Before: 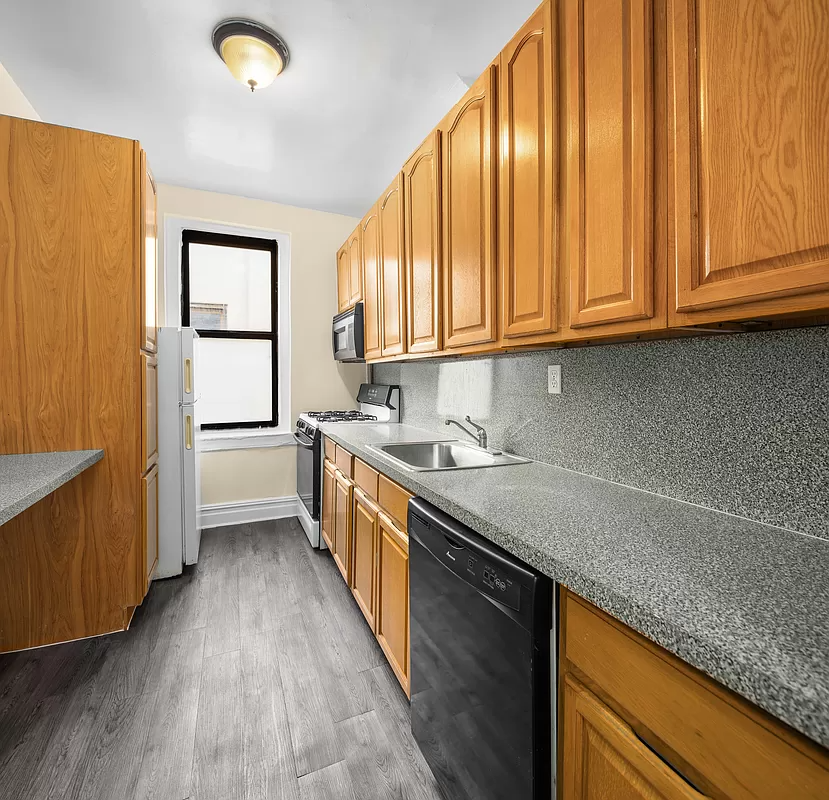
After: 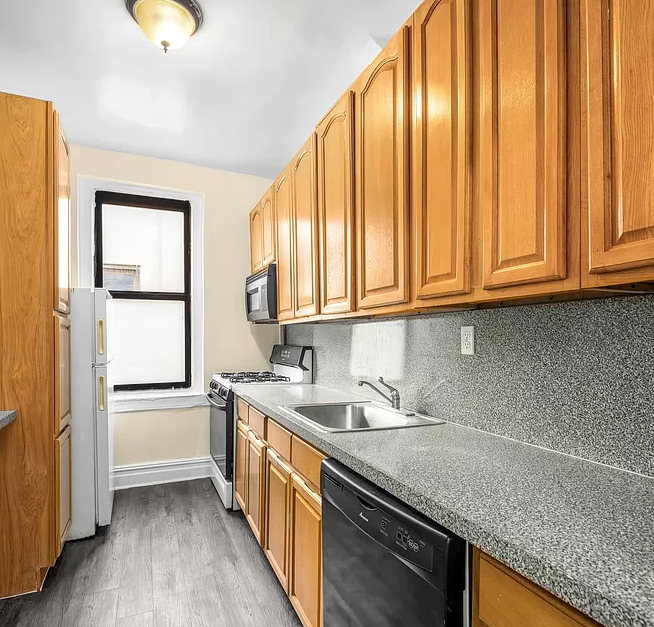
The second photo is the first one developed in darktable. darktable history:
crop and rotate: left 10.567%, top 4.979%, right 10.437%, bottom 16.622%
contrast brightness saturation: contrast 0.05, brightness 0.057, saturation 0.009
local contrast: on, module defaults
